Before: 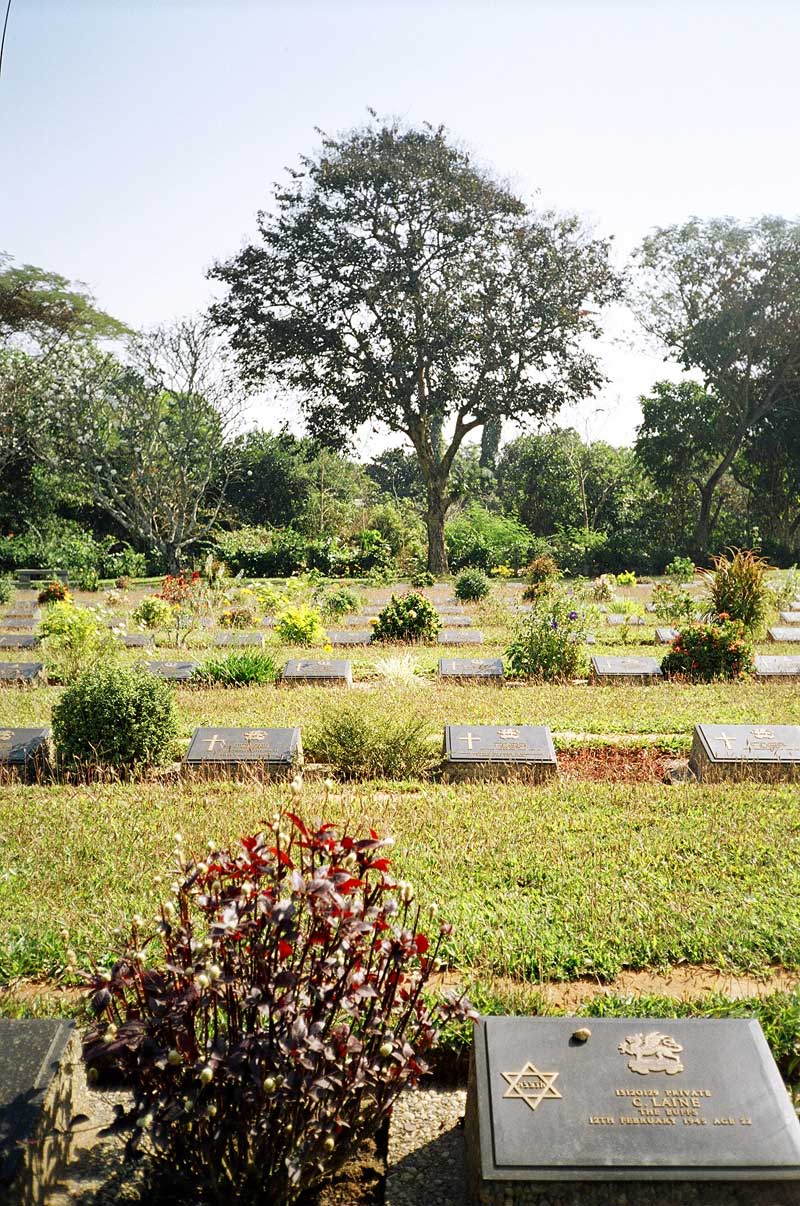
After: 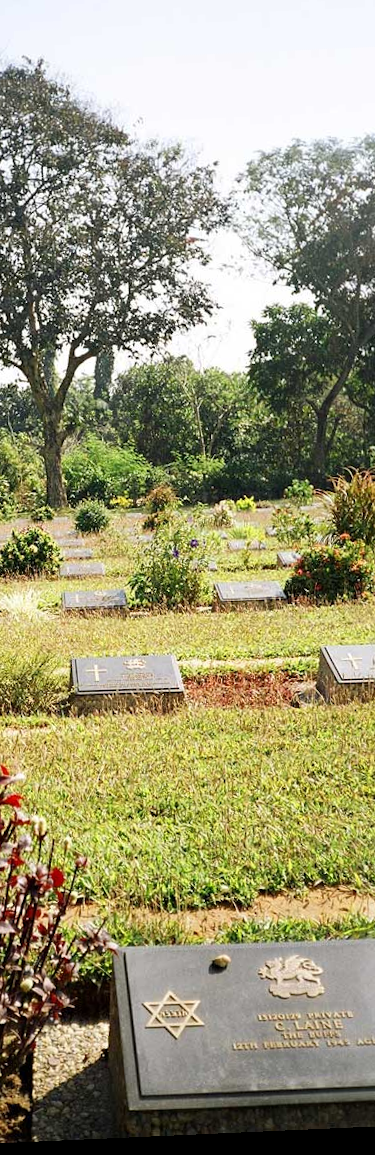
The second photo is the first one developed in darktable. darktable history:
rotate and perspective: rotation -2.56°, automatic cropping off
crop: left 47.628%, top 6.643%, right 7.874%
